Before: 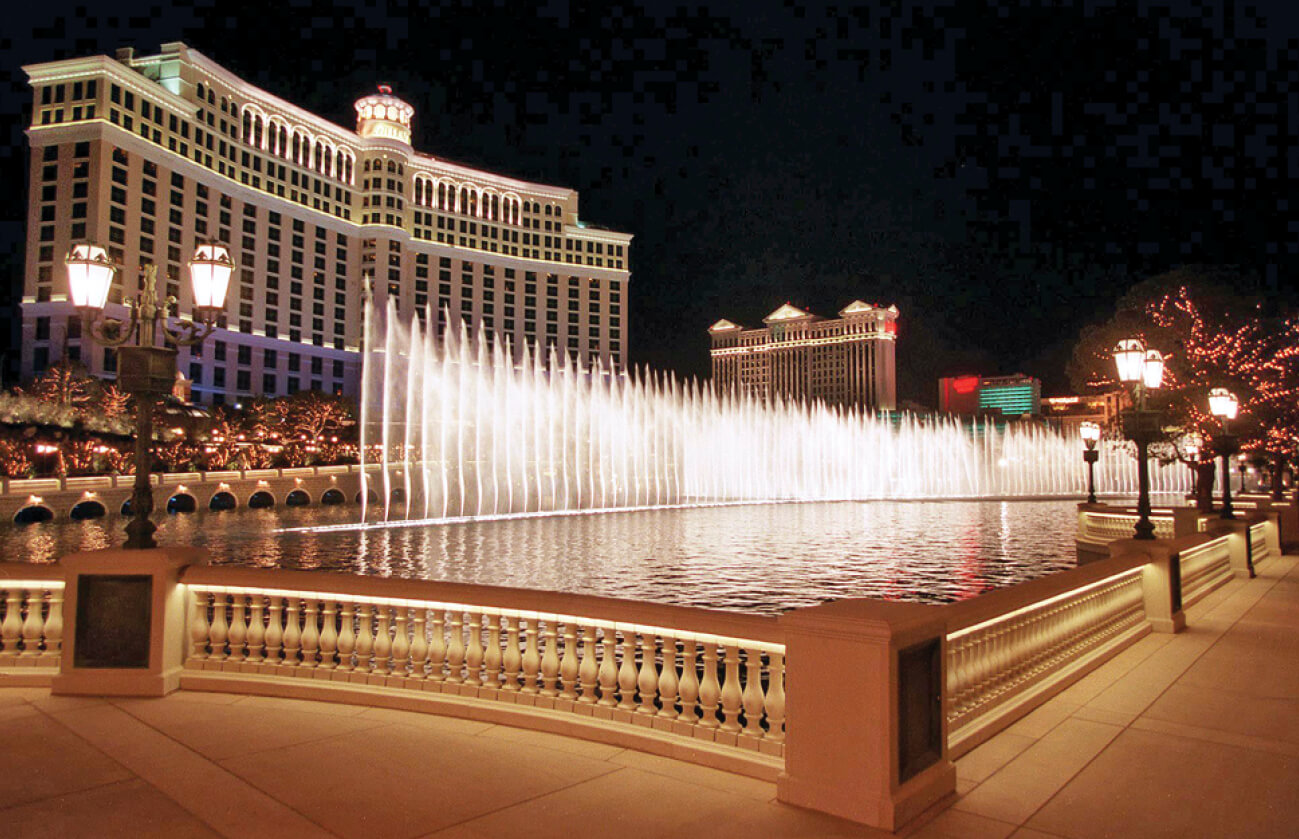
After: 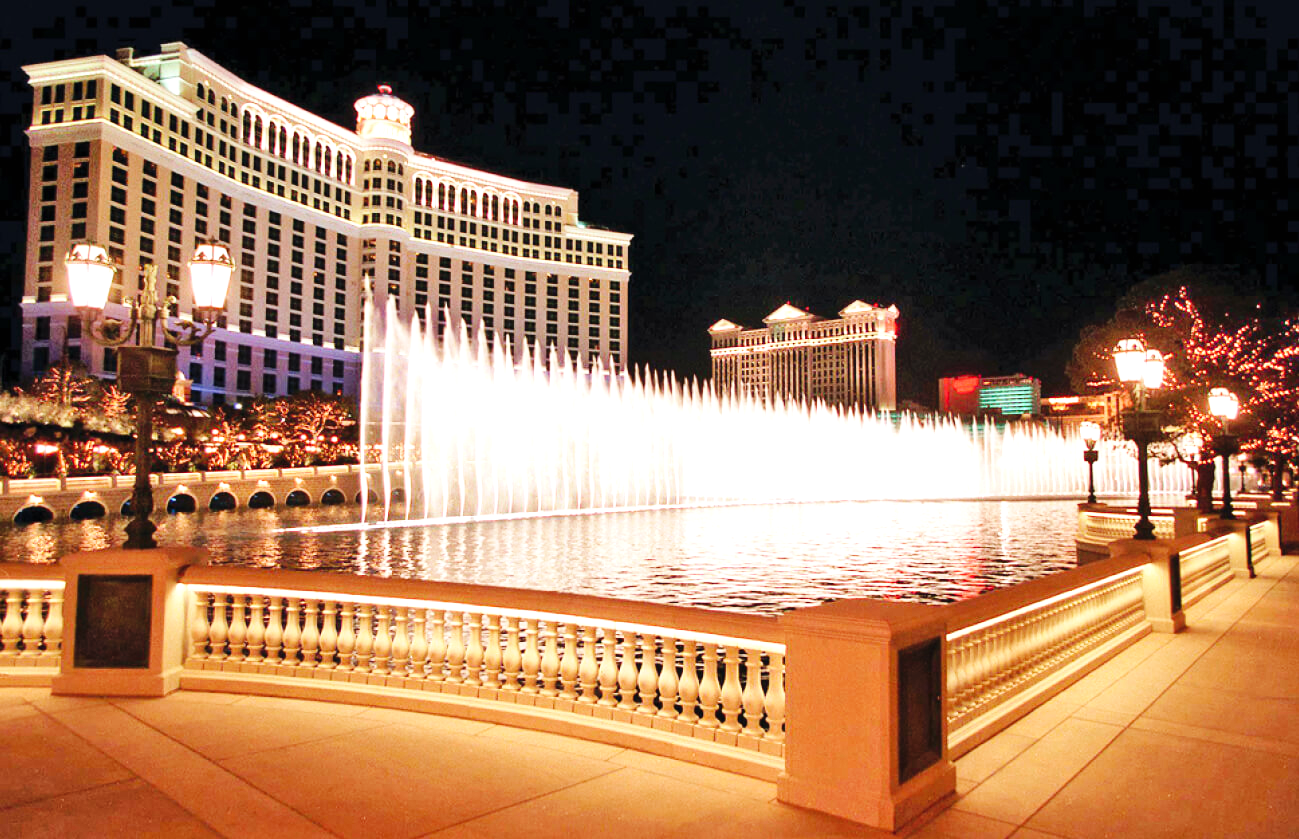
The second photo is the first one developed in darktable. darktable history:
base curve: curves: ch0 [(0, 0) (0.032, 0.025) (0.121, 0.166) (0.206, 0.329) (0.605, 0.79) (1, 1)], preserve colors none
exposure: black level correction 0, exposure 0.7 EV, compensate exposure bias true, compensate highlight preservation false
